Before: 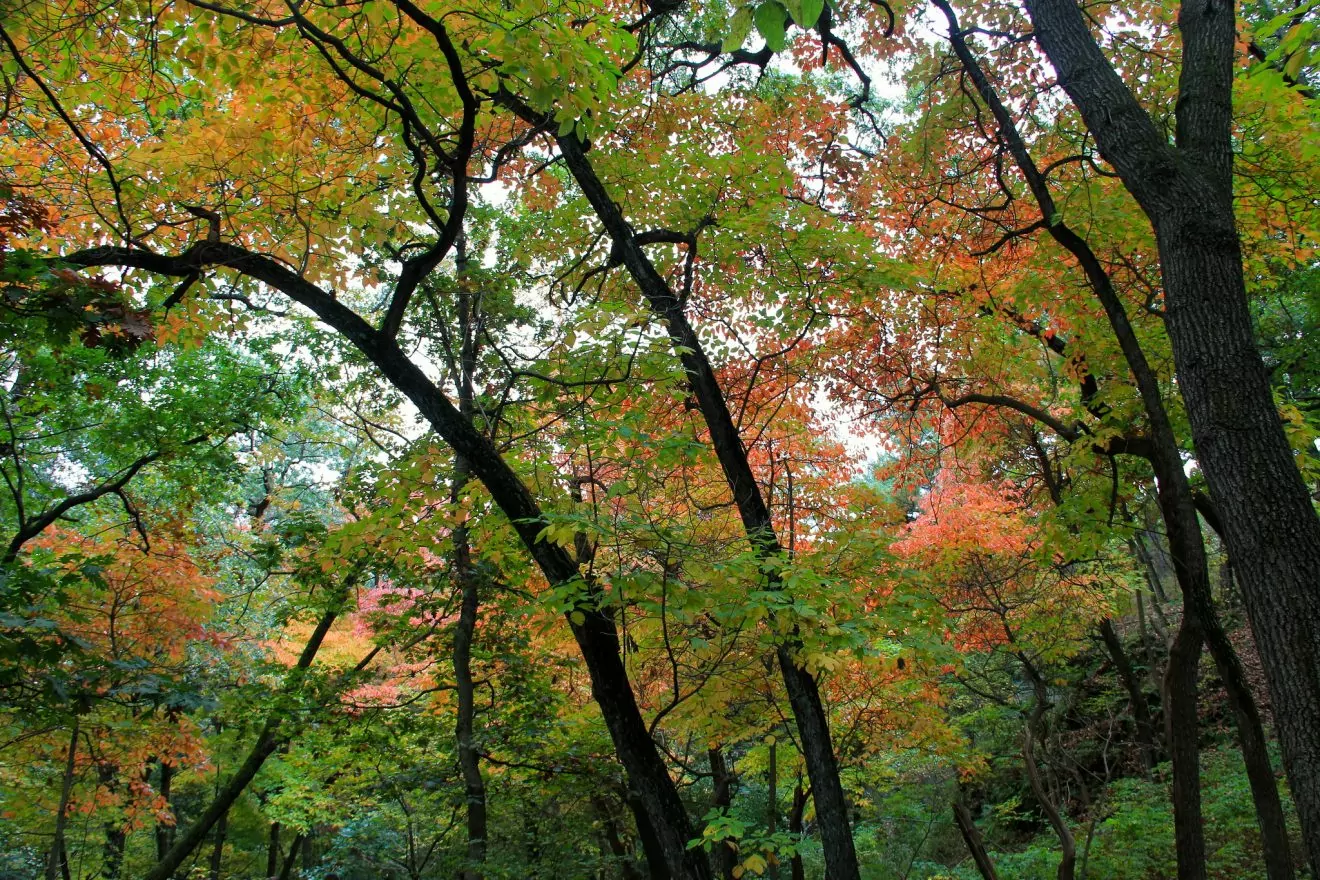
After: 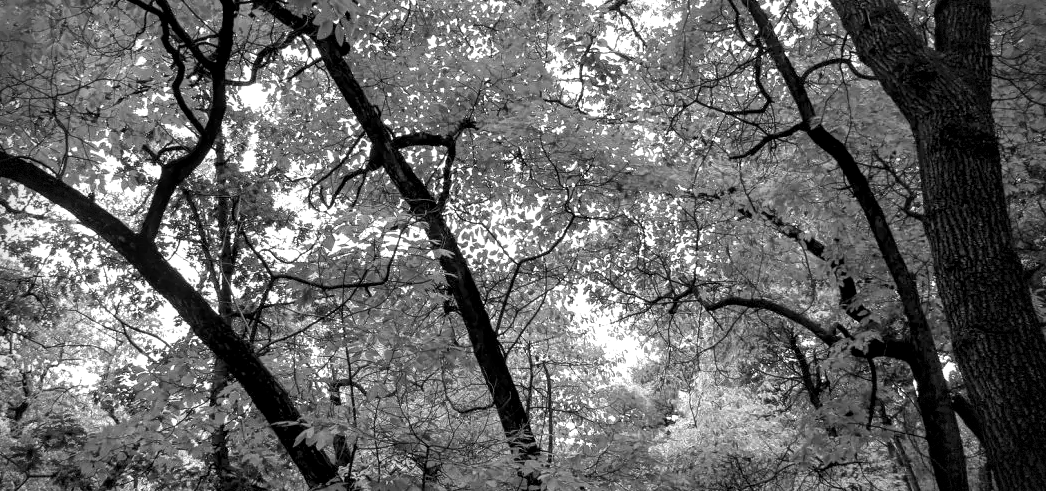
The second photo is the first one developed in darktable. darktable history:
tone equalizer: -8 EV -0.398 EV, -7 EV -0.417 EV, -6 EV -0.359 EV, -5 EV -0.23 EV, -3 EV 0.208 EV, -2 EV 0.318 EV, -1 EV 0.4 EV, +0 EV 0.413 EV
local contrast: detail 138%
color zones: curves: ch0 [(0, 0.613) (0.01, 0.613) (0.245, 0.448) (0.498, 0.529) (0.642, 0.665) (0.879, 0.777) (0.99, 0.613)]; ch1 [(0, 0) (0.143, 0) (0.286, 0) (0.429, 0) (0.571, 0) (0.714, 0) (0.857, 0)]
color correction: highlights b* -0.027
vignetting: fall-off radius 31.12%, brightness -0.645, saturation -0.008, dithering 8-bit output
crop: left 18.316%, top 11.116%, right 2.411%, bottom 32.977%
